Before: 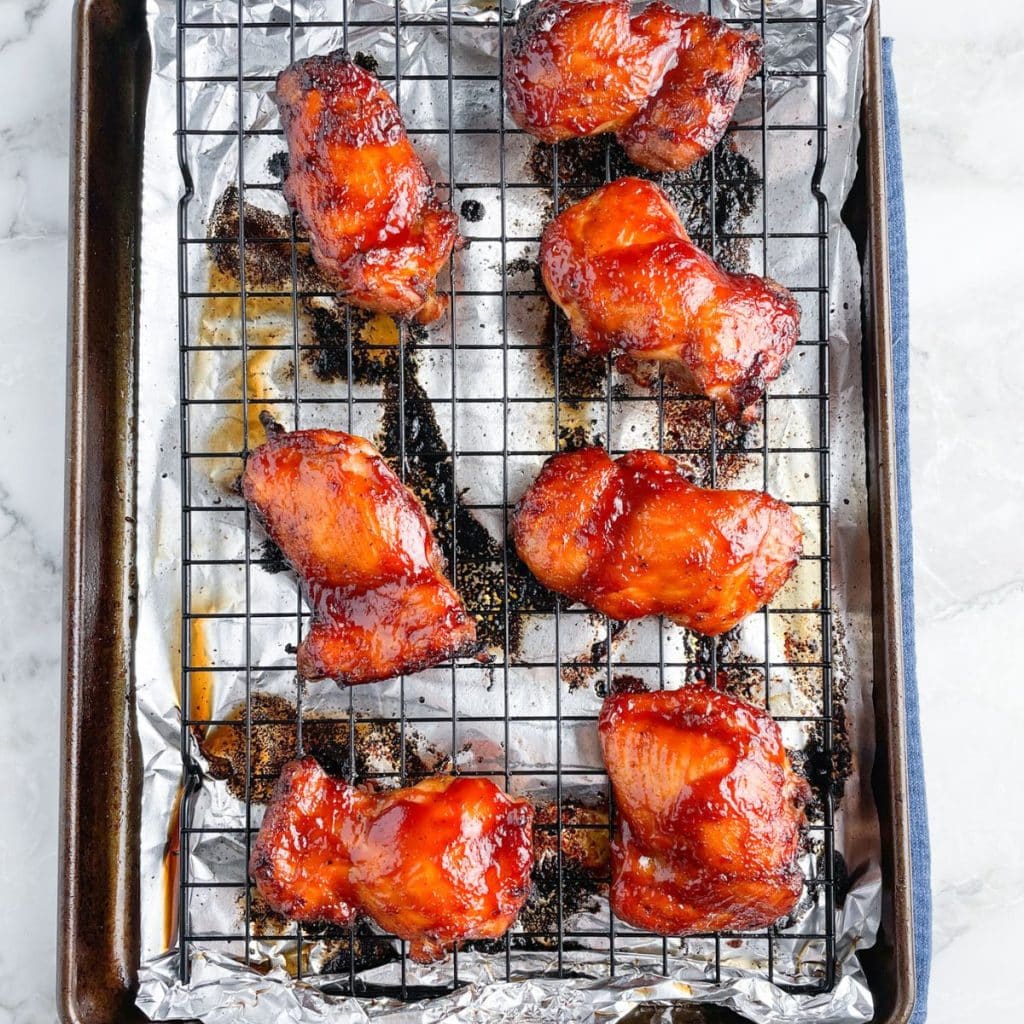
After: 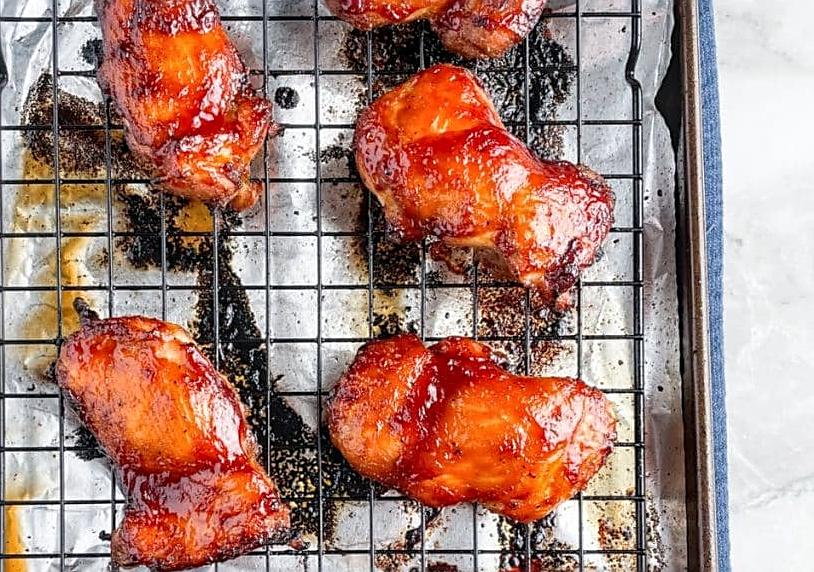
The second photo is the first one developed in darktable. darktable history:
crop: left 18.242%, top 11.118%, right 2.257%, bottom 32.953%
local contrast: on, module defaults
sharpen: on, module defaults
